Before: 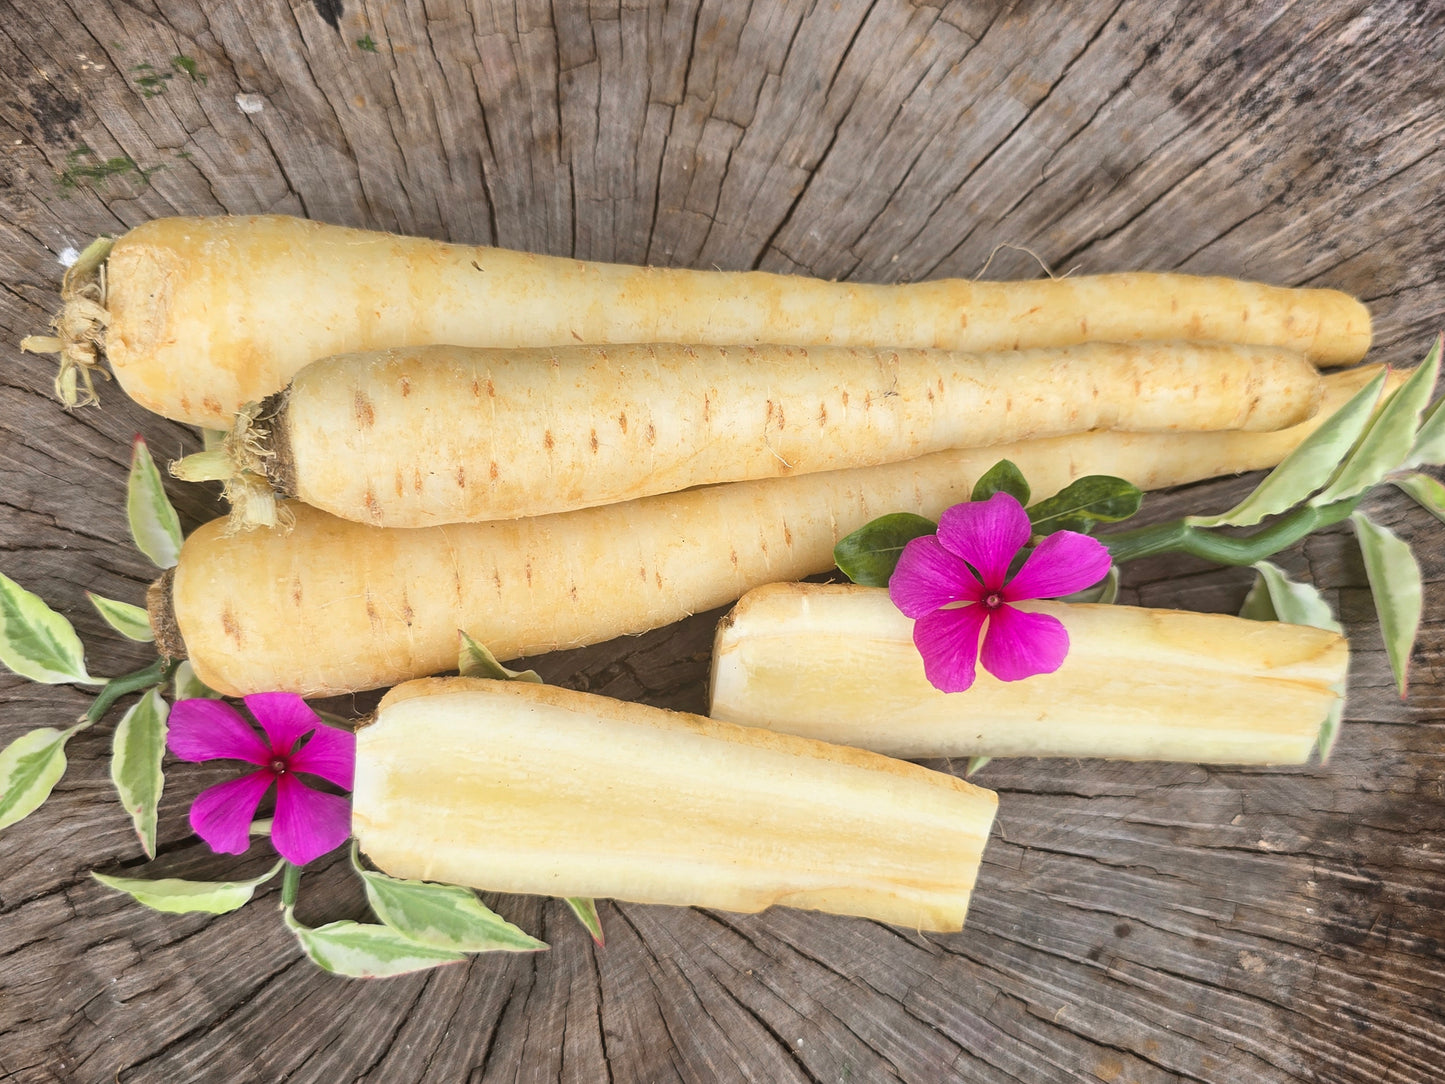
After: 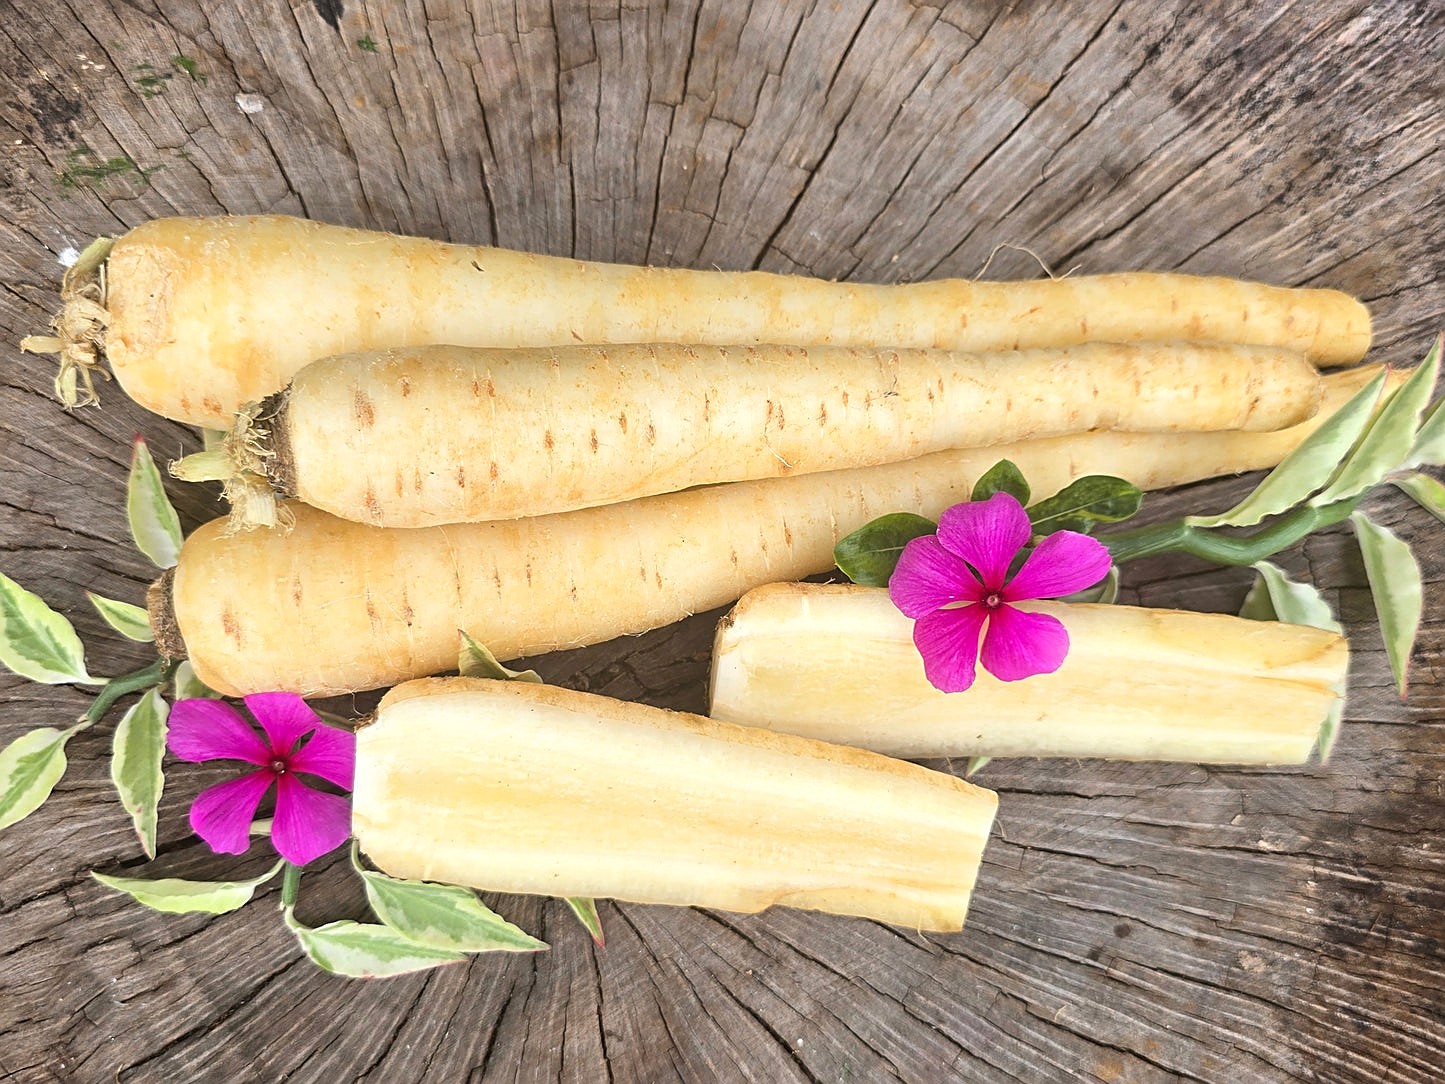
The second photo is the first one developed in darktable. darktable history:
exposure: exposure 0.191 EV, compensate highlight preservation false
sharpen: on, module defaults
